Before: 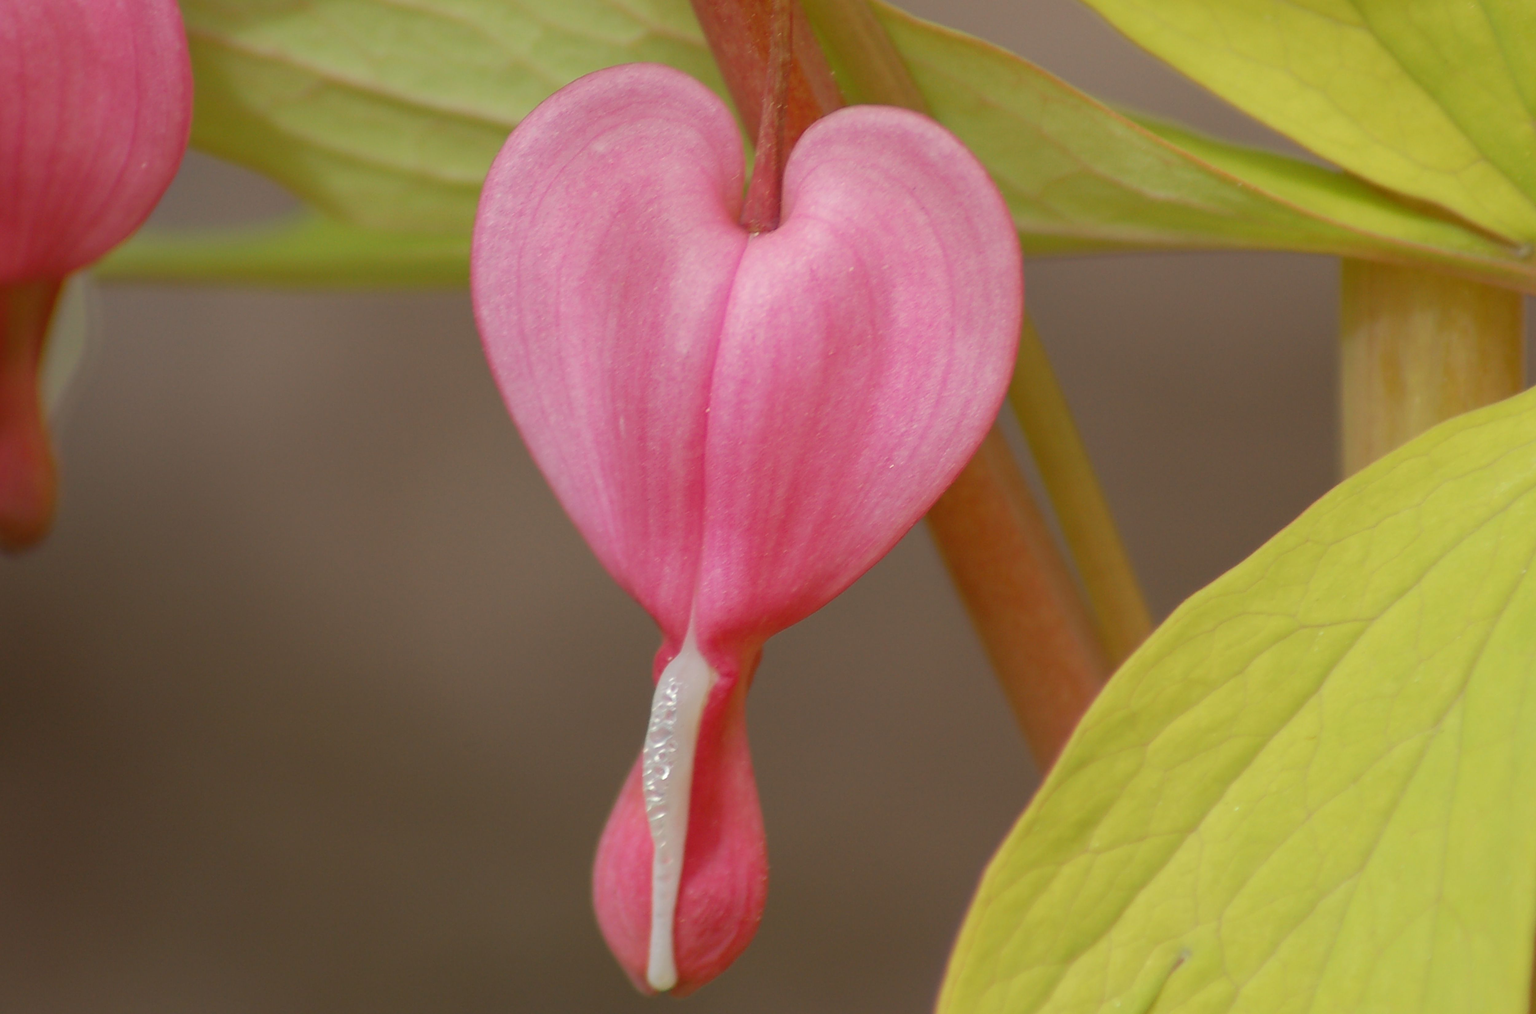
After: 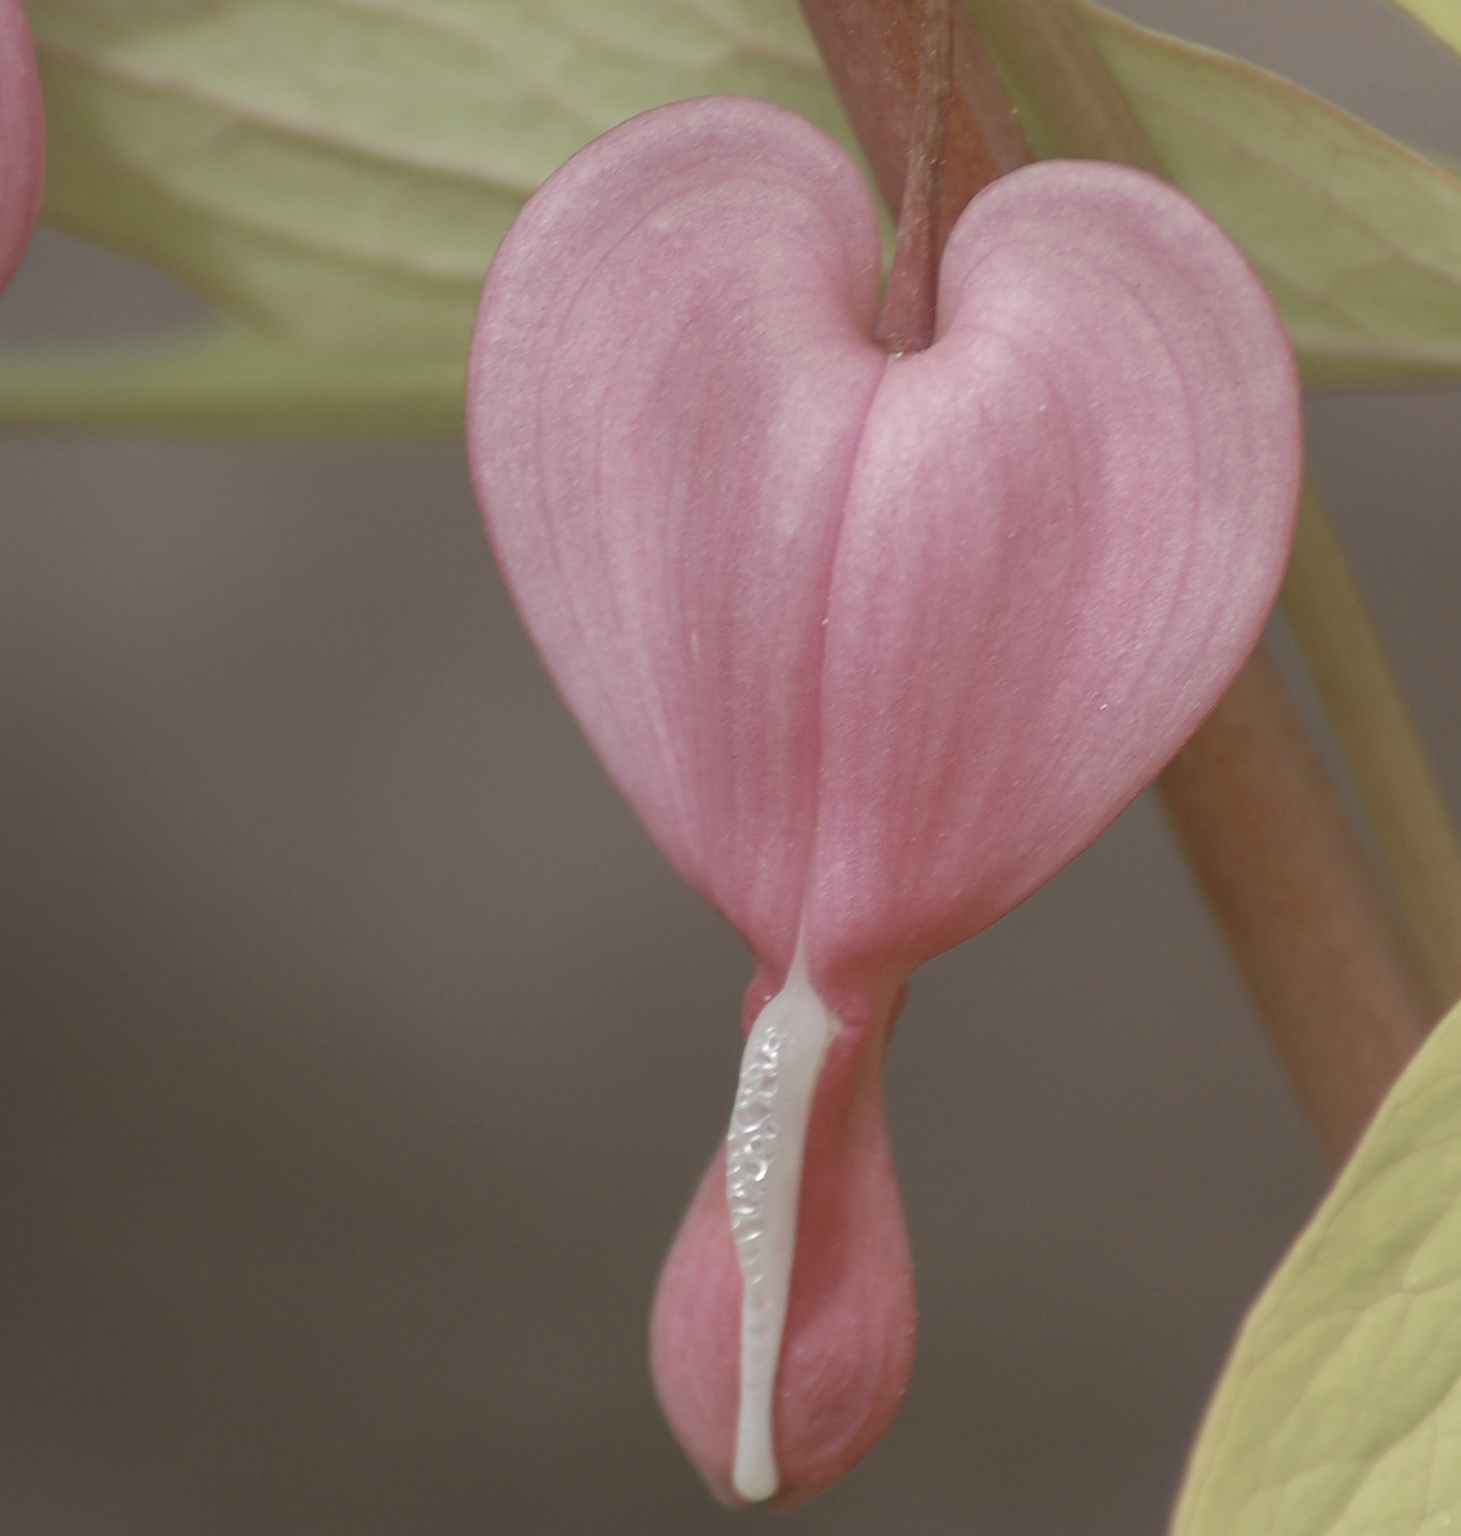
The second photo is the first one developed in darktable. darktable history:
crop: left 10.644%, right 26.528%
color correction: saturation 0.5
